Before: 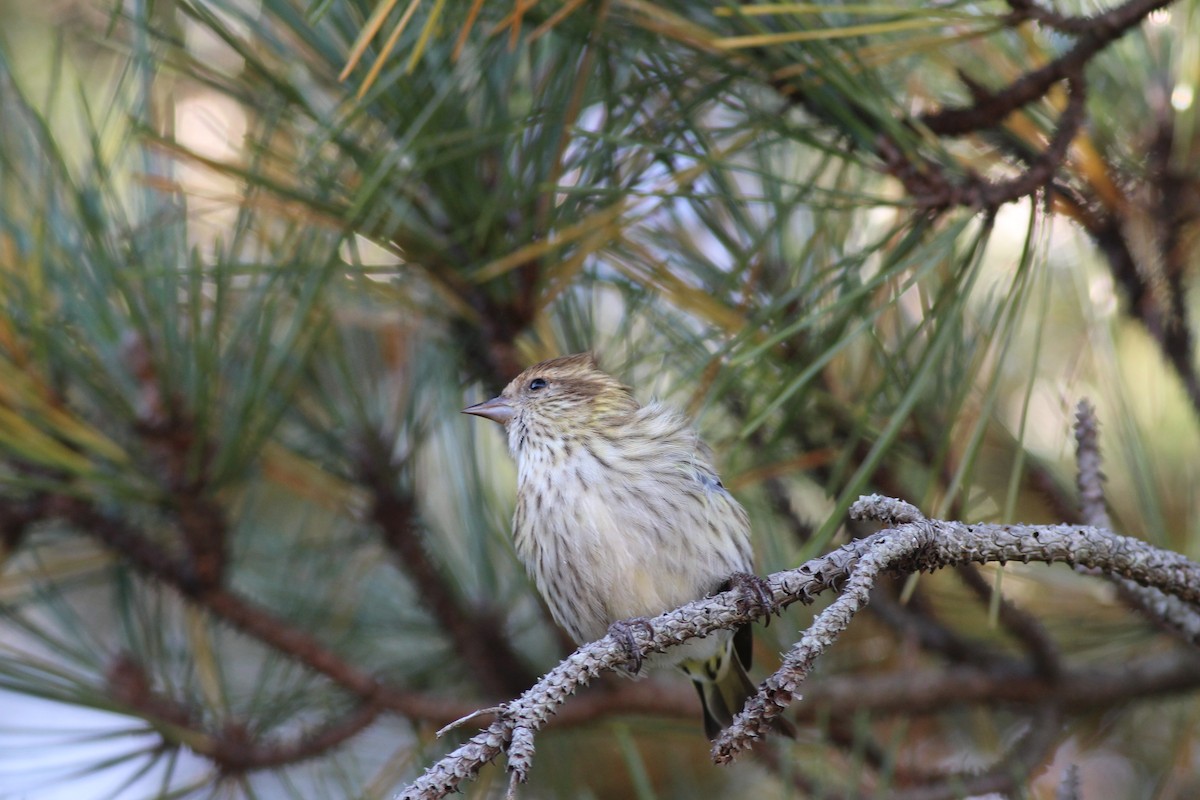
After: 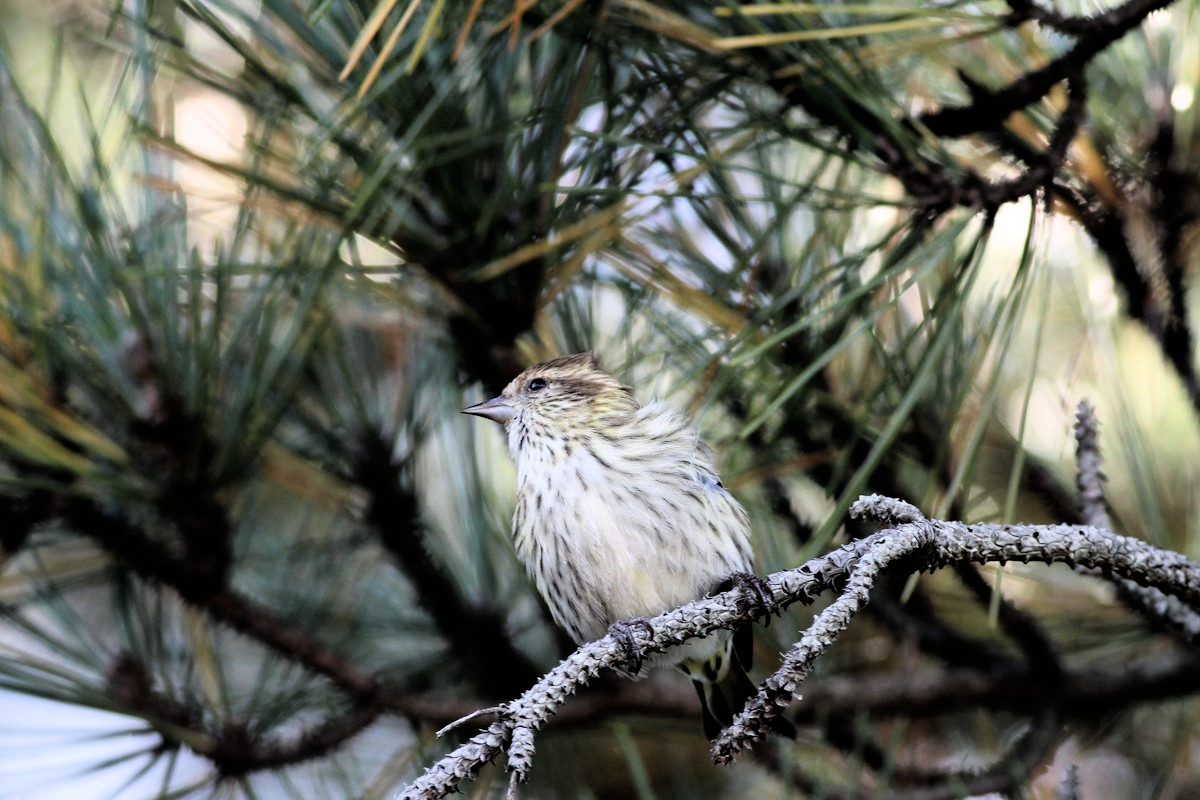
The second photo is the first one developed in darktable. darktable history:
filmic rgb: black relative exposure -3.75 EV, white relative exposure 2.4 EV, dynamic range scaling -50%, hardness 3.42, latitude 30%, contrast 1.8
color balance: mode lift, gamma, gain (sRGB), lift [1, 1, 1.022, 1.026]
